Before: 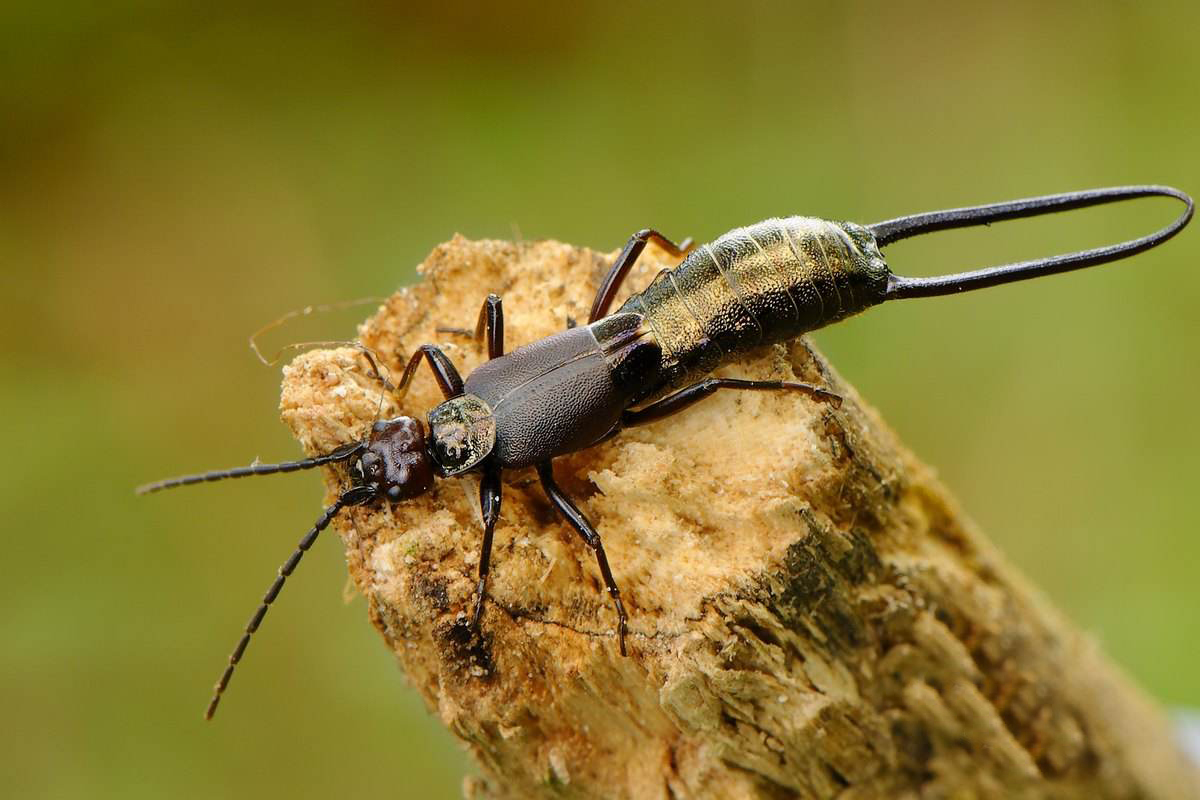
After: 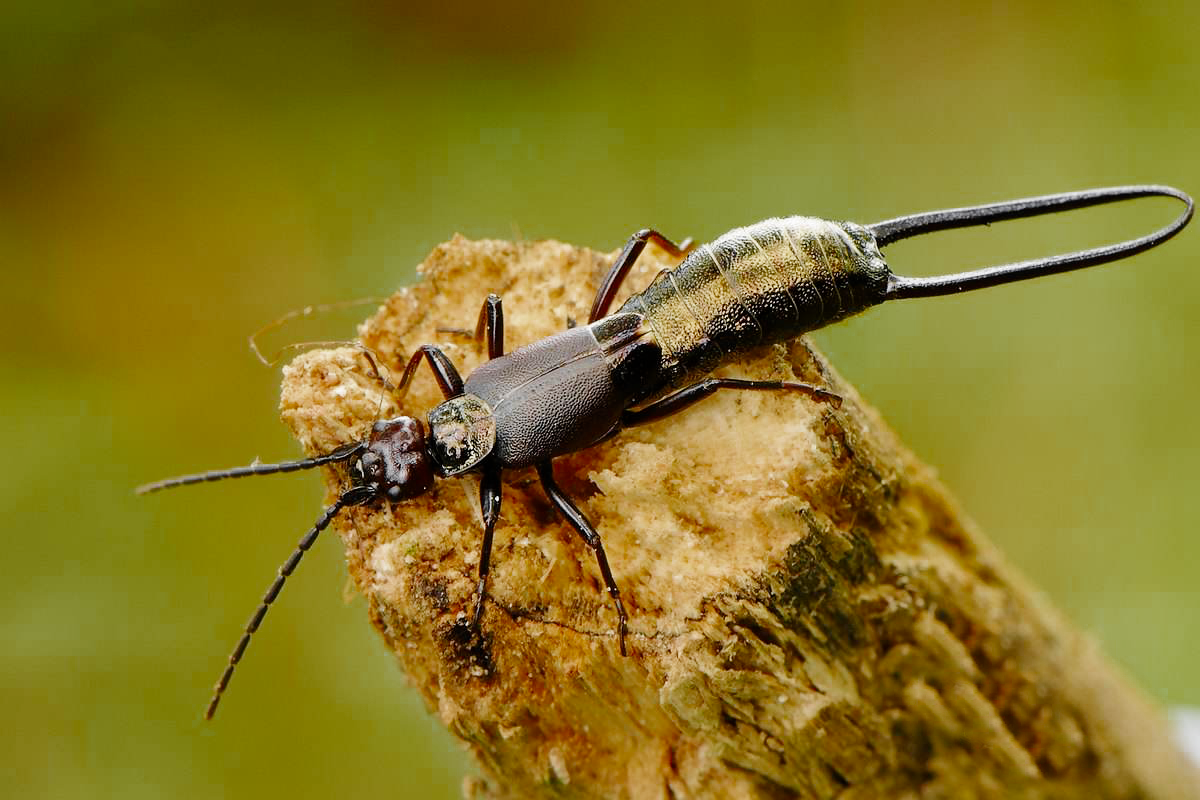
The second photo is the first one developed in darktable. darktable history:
color zones: curves: ch0 [(0.004, 0.388) (0.125, 0.392) (0.25, 0.404) (0.375, 0.5) (0.5, 0.5) (0.625, 0.5) (0.75, 0.5) (0.875, 0.5)]; ch1 [(0, 0.5) (0.125, 0.5) (0.25, 0.5) (0.375, 0.124) (0.524, 0.124) (0.645, 0.128) (0.789, 0.132) (0.914, 0.096) (0.998, 0.068)]
tone curve: curves: ch0 [(0, 0) (0.004, 0.001) (0.133, 0.112) (0.325, 0.362) (0.832, 0.893) (1, 1)], preserve colors none
